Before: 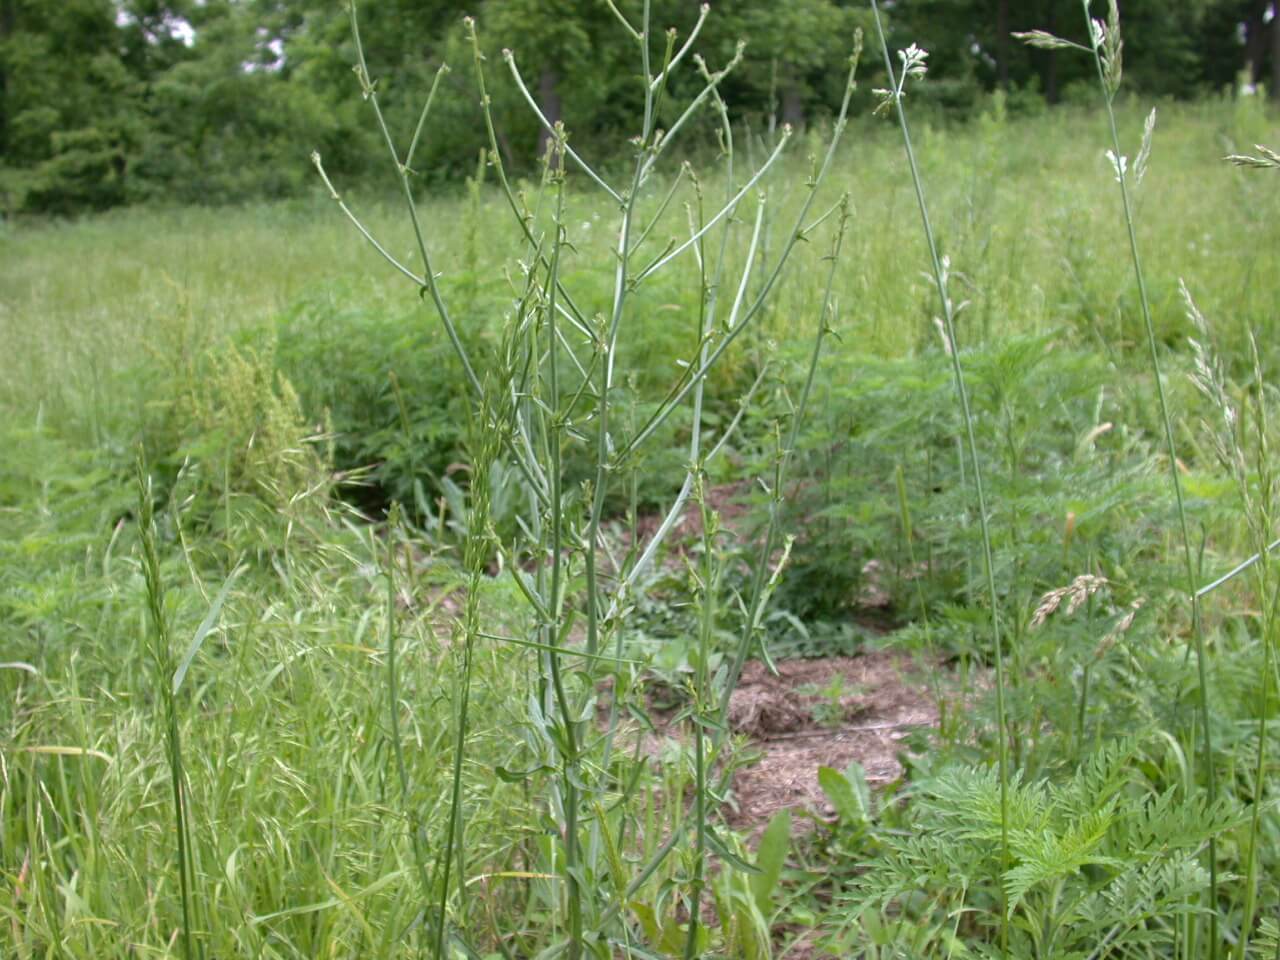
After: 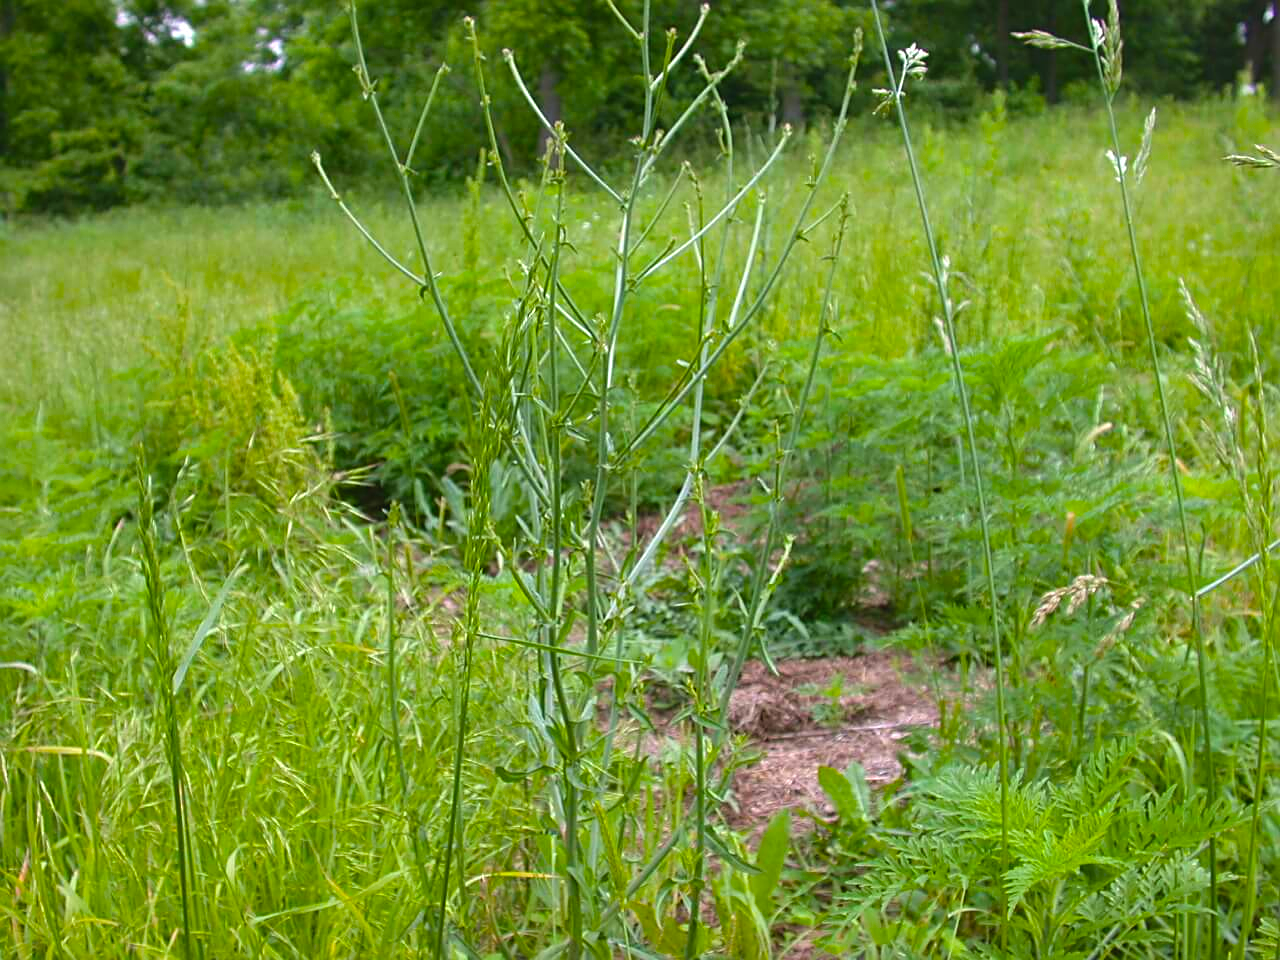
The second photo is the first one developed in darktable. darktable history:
tone equalizer: edges refinement/feathering 500, mask exposure compensation -1.57 EV, preserve details no
sharpen: on, module defaults
color balance rgb: global offset › luminance 0.483%, global offset › hue 170.72°, linear chroma grading › global chroma 15.233%, perceptual saturation grading › global saturation 30.501%, global vibrance 20%
